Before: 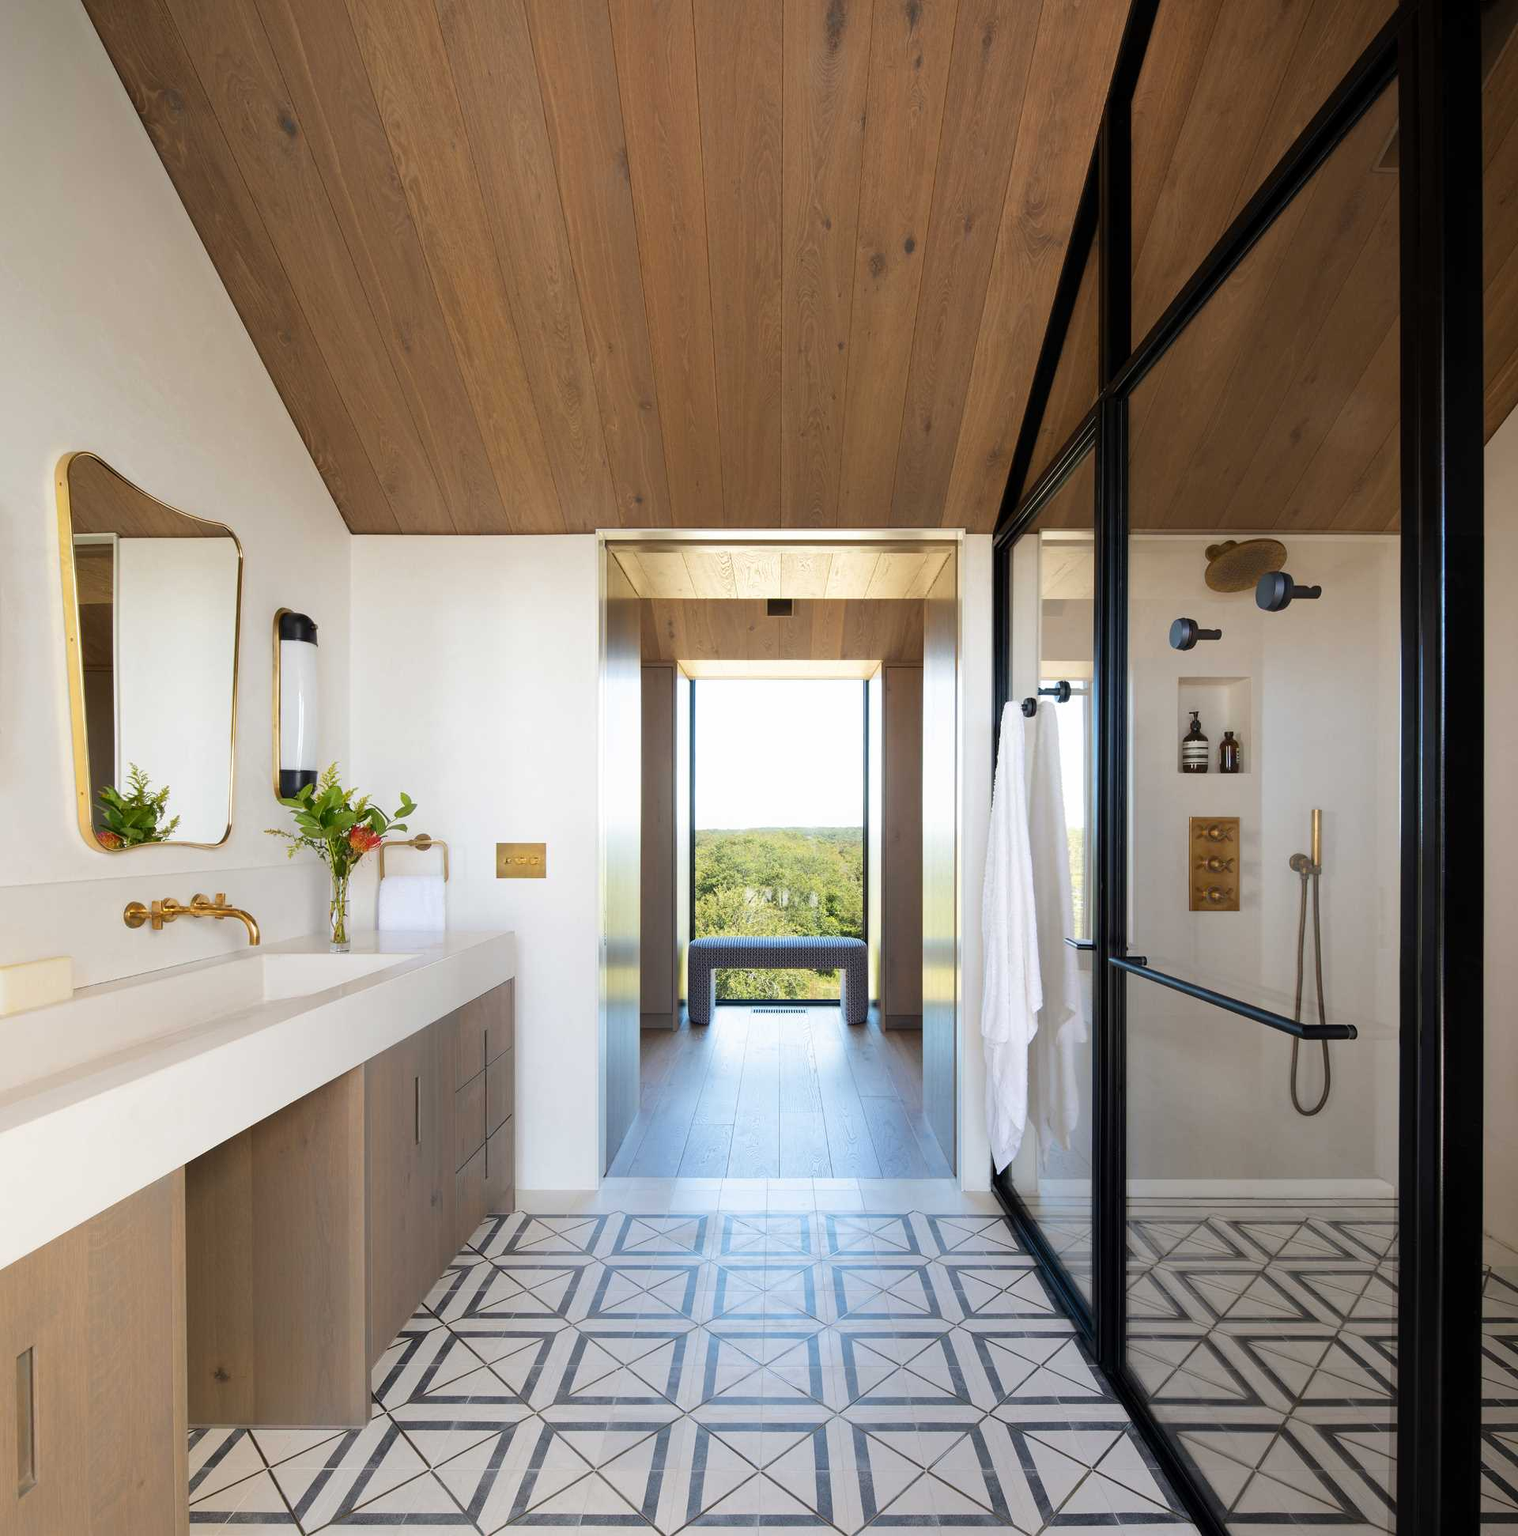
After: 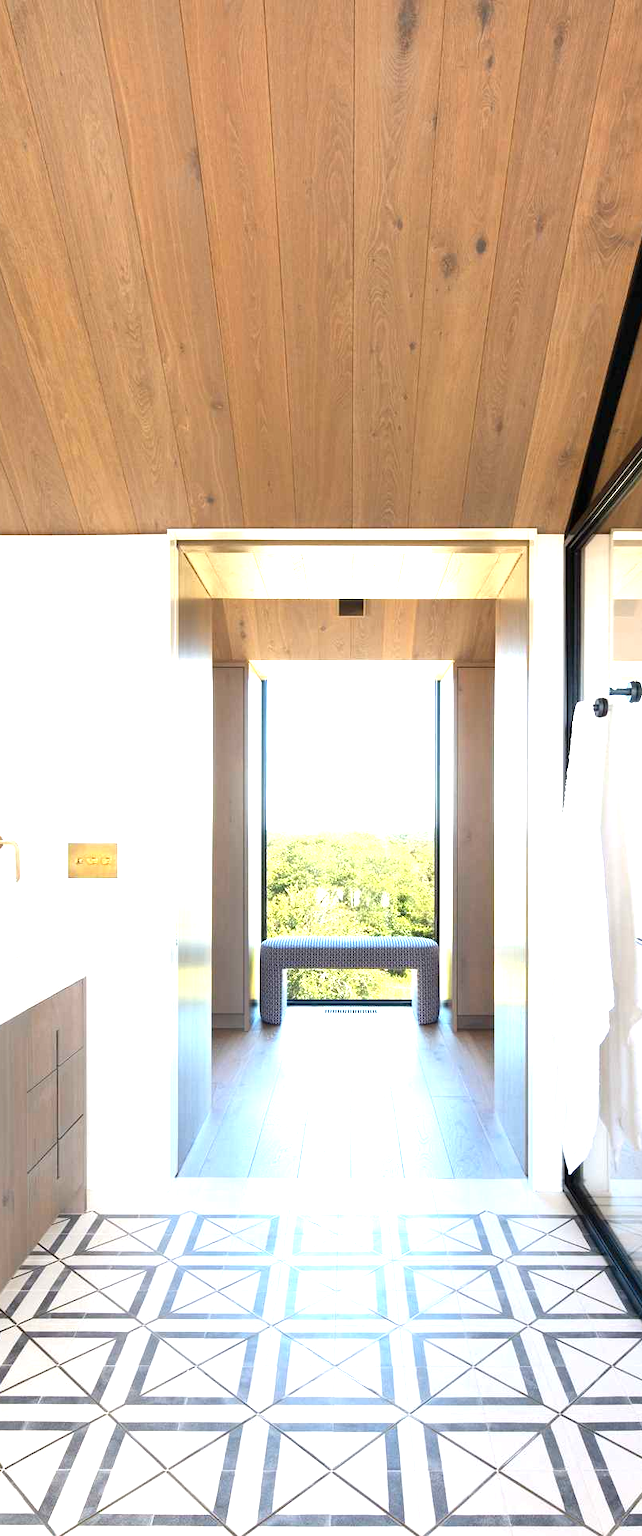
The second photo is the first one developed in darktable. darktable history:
crop: left 28.269%, right 29.384%
exposure: black level correction 0, exposure 1.2 EV, compensate highlight preservation false
